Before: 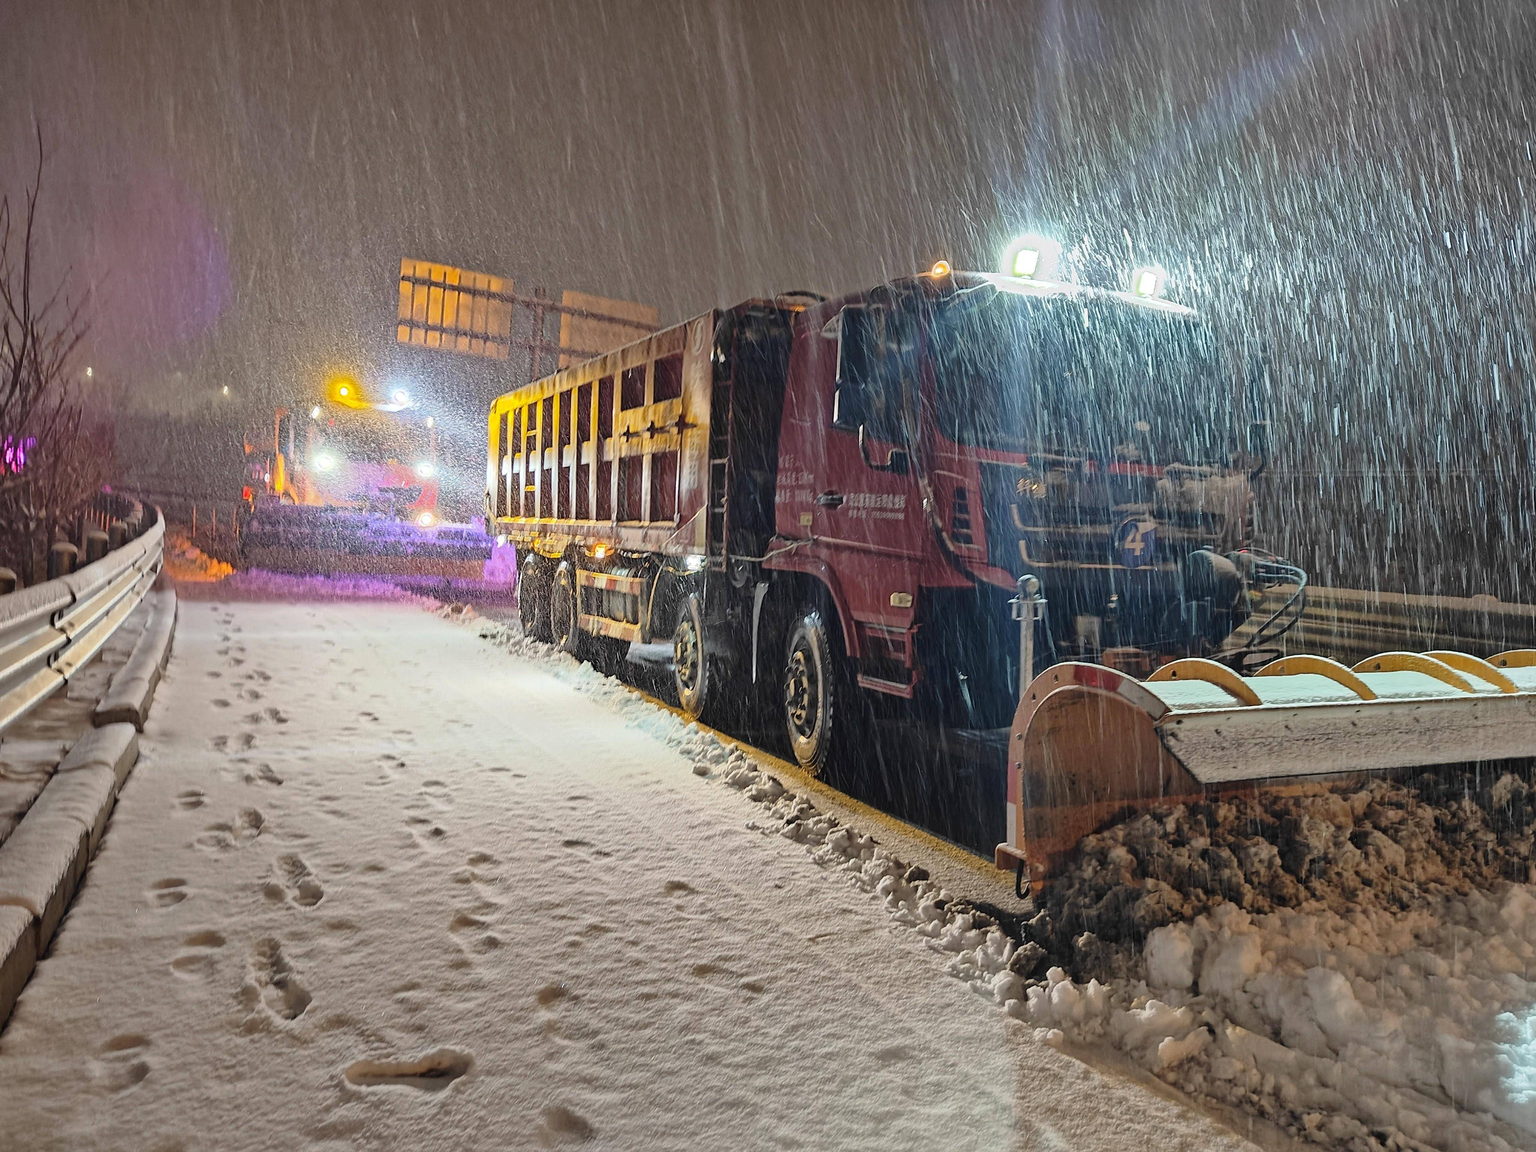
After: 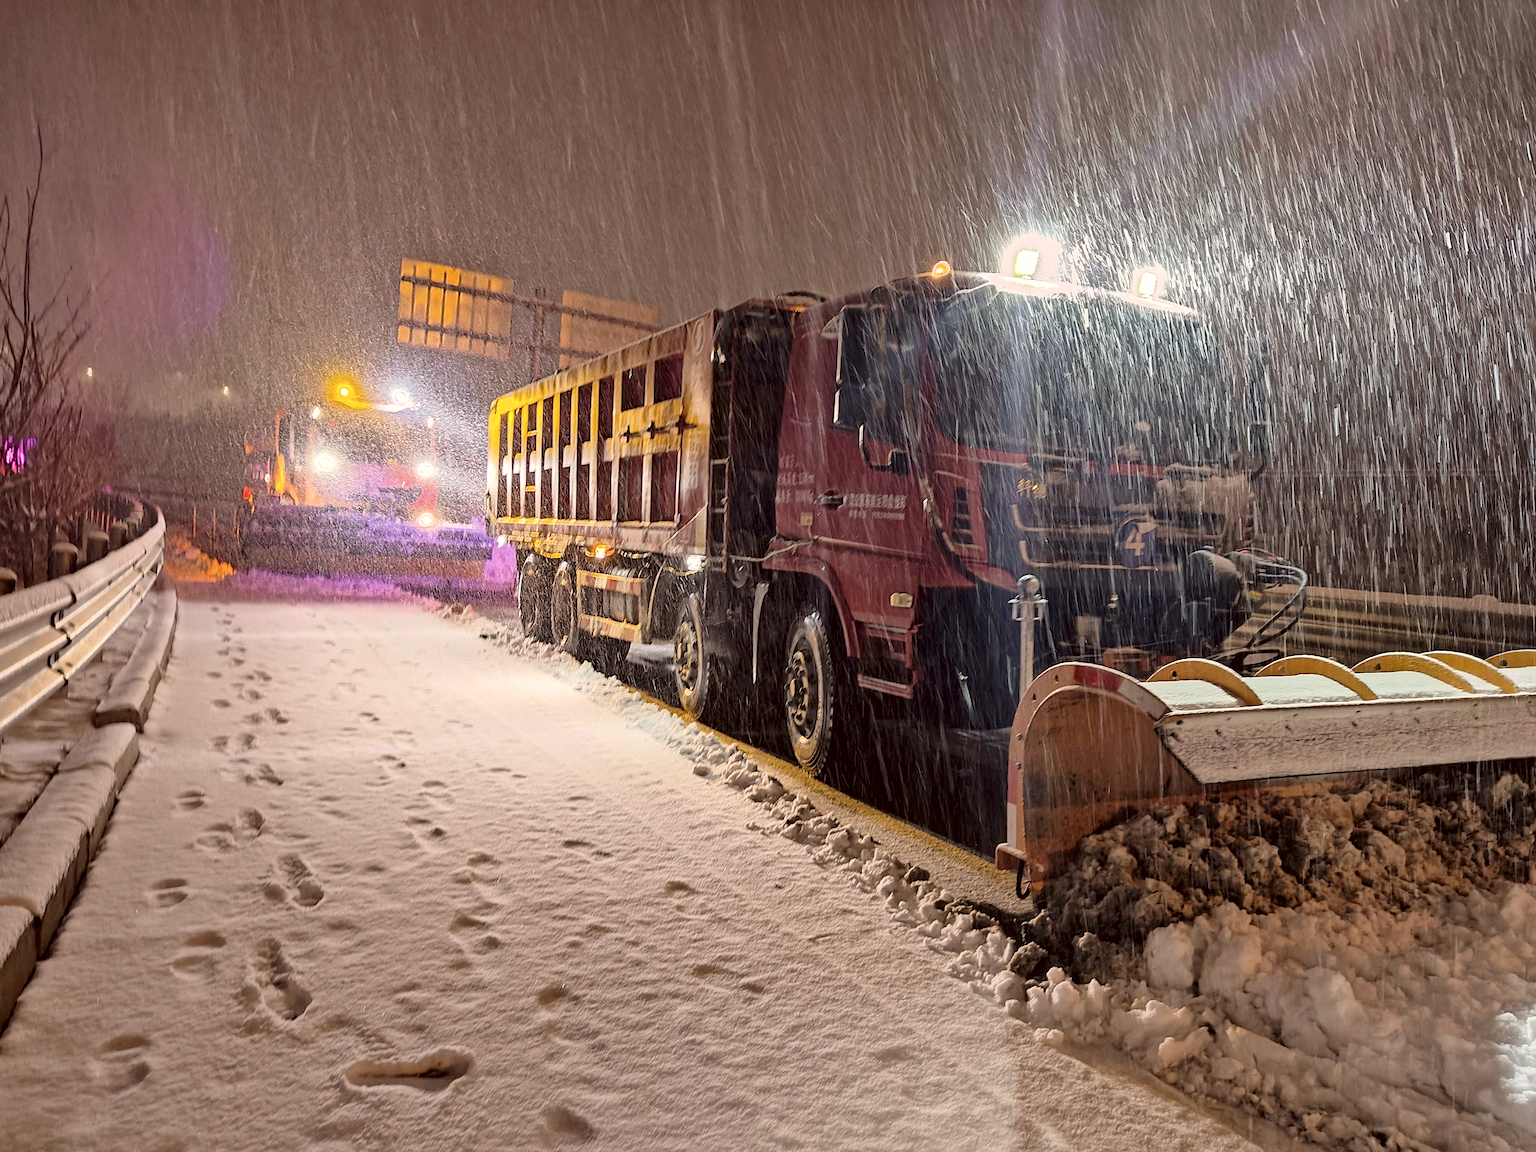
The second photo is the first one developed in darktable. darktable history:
color correction: highlights a* 10.18, highlights b* 9.71, shadows a* 7.95, shadows b* 7.8, saturation 0.769
exposure: black level correction 0.008, exposure 0.106 EV, compensate exposure bias true, compensate highlight preservation false
color balance rgb: perceptual saturation grading › global saturation 8.78%
